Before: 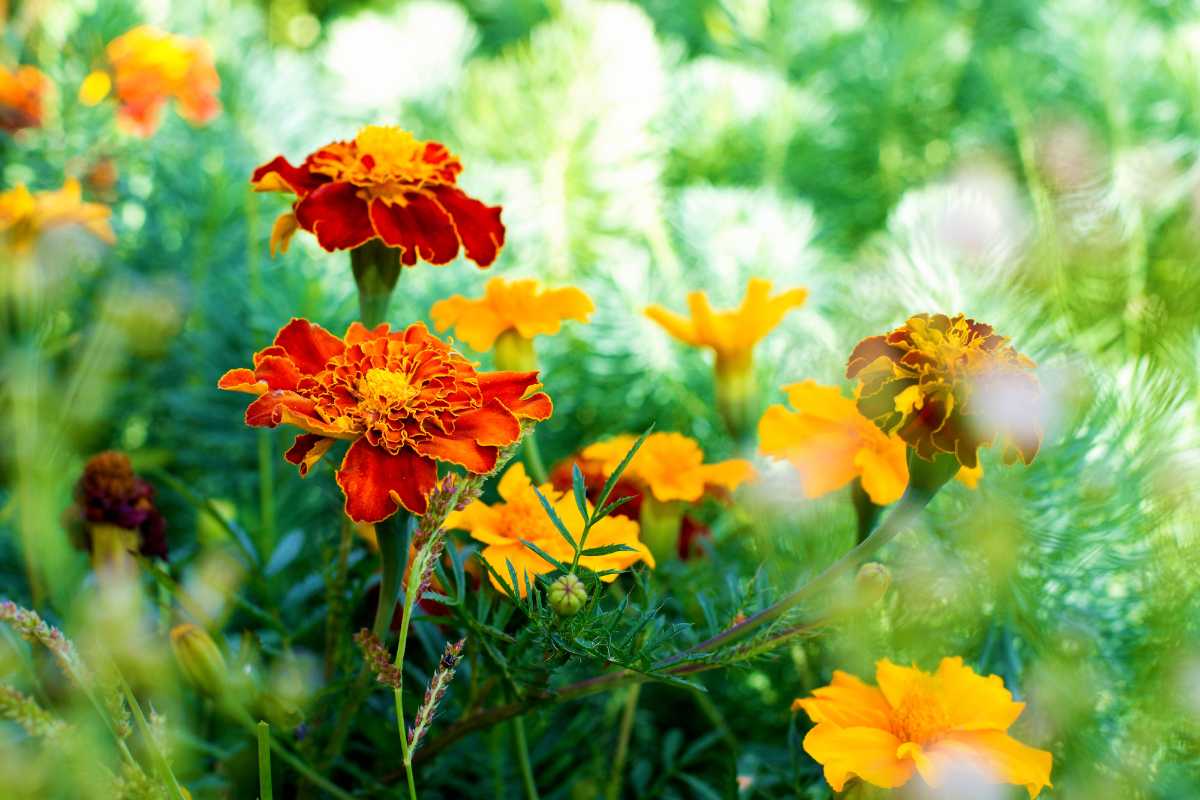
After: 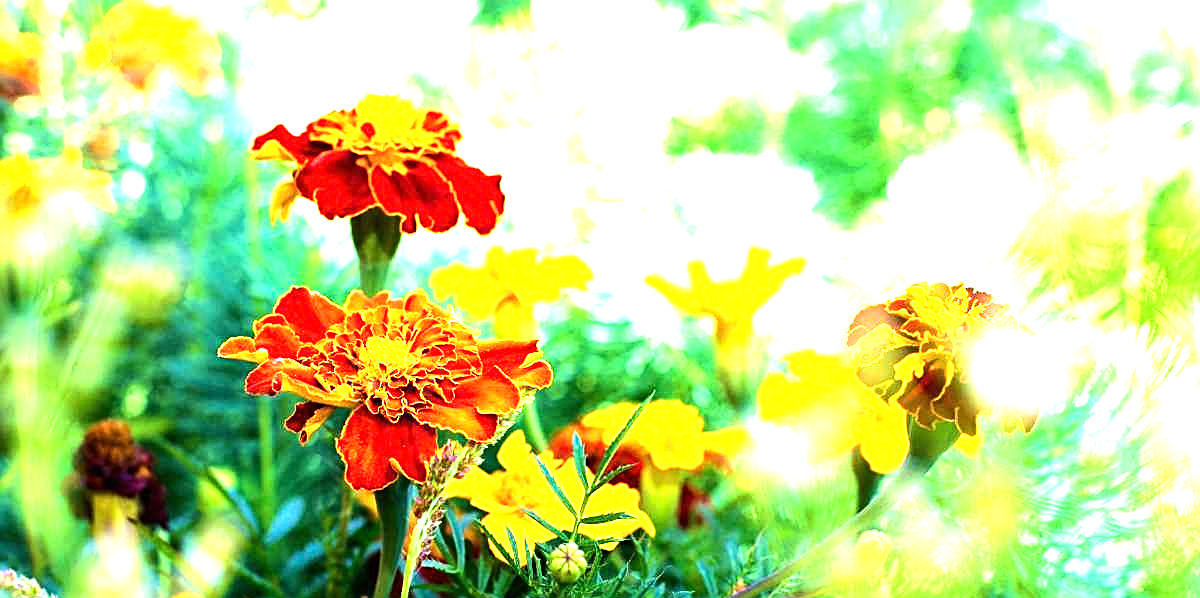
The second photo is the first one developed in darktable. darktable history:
tone equalizer: -8 EV -0.718 EV, -7 EV -0.685 EV, -6 EV -0.591 EV, -5 EV -0.424 EV, -3 EV 0.372 EV, -2 EV 0.6 EV, -1 EV 0.692 EV, +0 EV 0.722 EV, edges refinement/feathering 500, mask exposure compensation -1.57 EV, preserve details no
exposure: black level correction 0, exposure 1.103 EV, compensate highlight preservation false
color zones: curves: ch0 [(0, 0.5) (0.143, 0.5) (0.286, 0.5) (0.429, 0.495) (0.571, 0.437) (0.714, 0.44) (0.857, 0.496) (1, 0.5)]
crop: top 4.058%, bottom 21.173%
sharpen: amount 0.491
